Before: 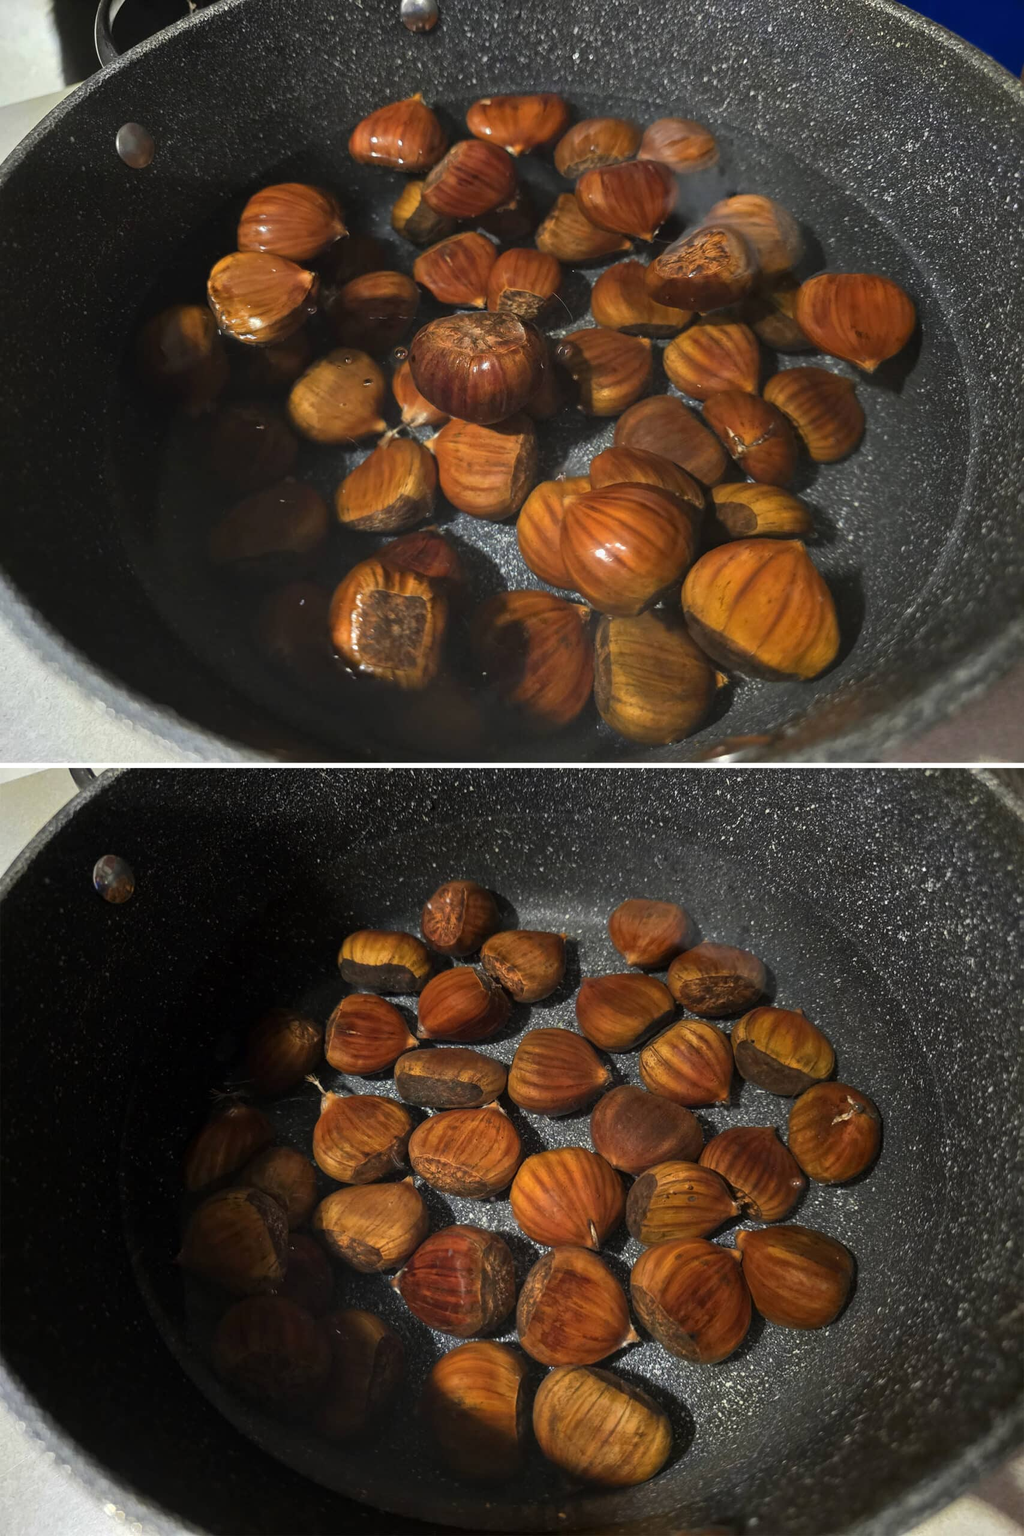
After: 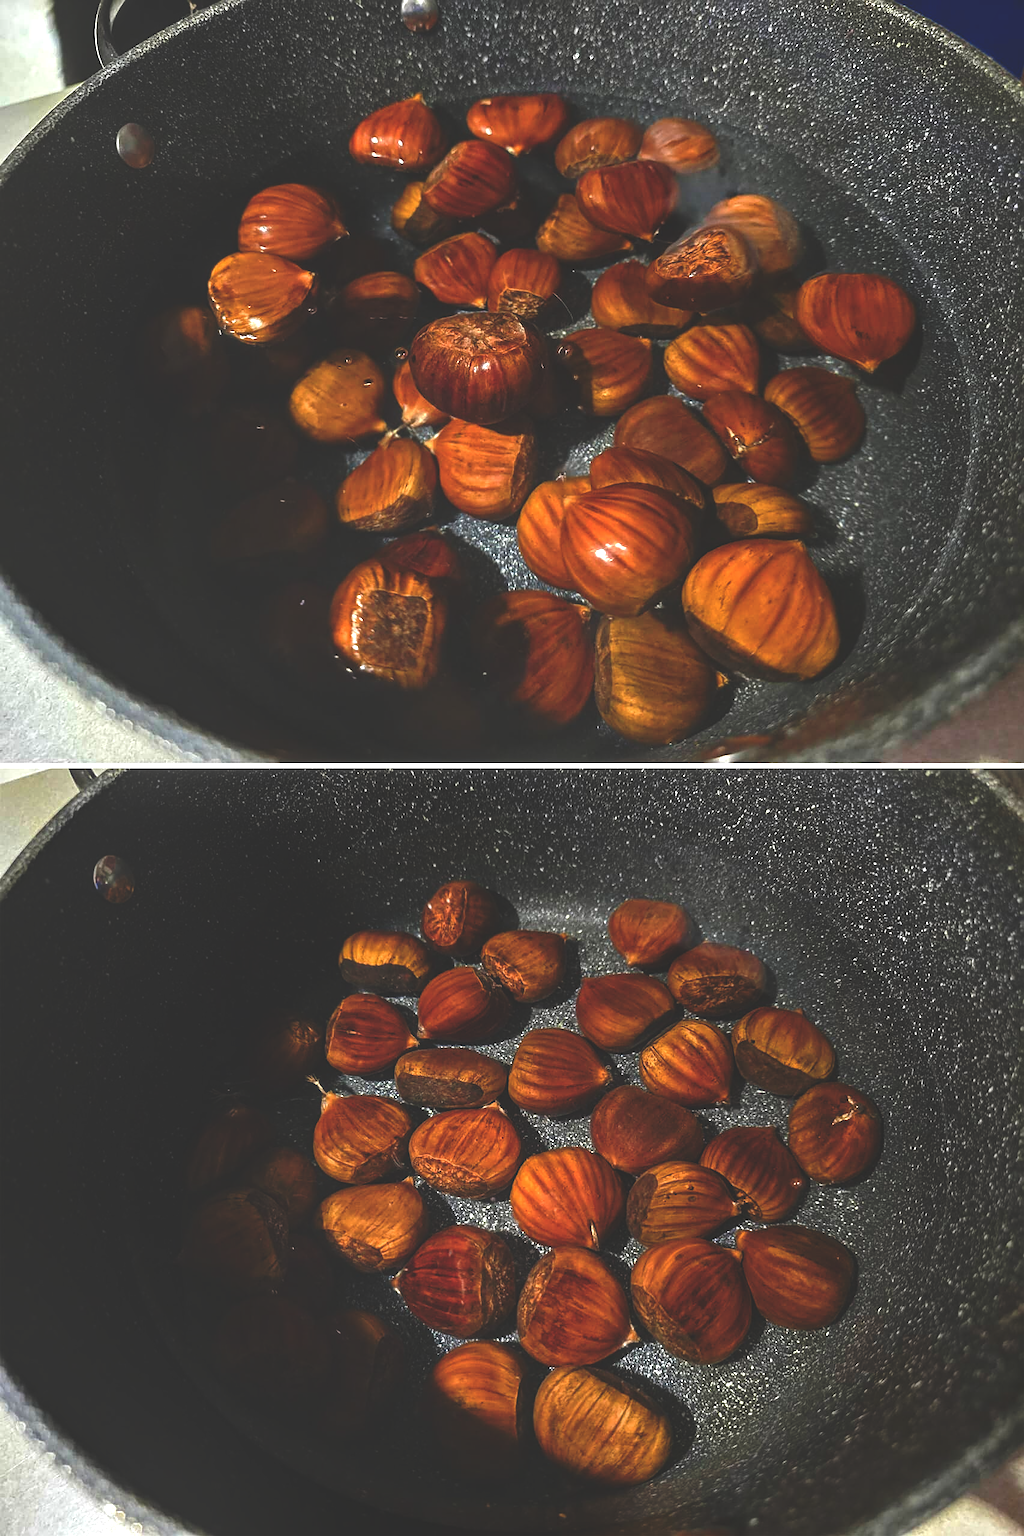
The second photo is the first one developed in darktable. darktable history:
rgb curve: curves: ch0 [(0, 0.186) (0.314, 0.284) (0.775, 0.708) (1, 1)], compensate middle gray true, preserve colors none
color balance rgb: perceptual saturation grading › global saturation 25%, perceptual saturation grading › highlights -50%, perceptual saturation grading › shadows 30%, perceptual brilliance grading › global brilliance 12%, global vibrance 20%
white balance: emerald 1
local contrast: on, module defaults
sharpen: on, module defaults
